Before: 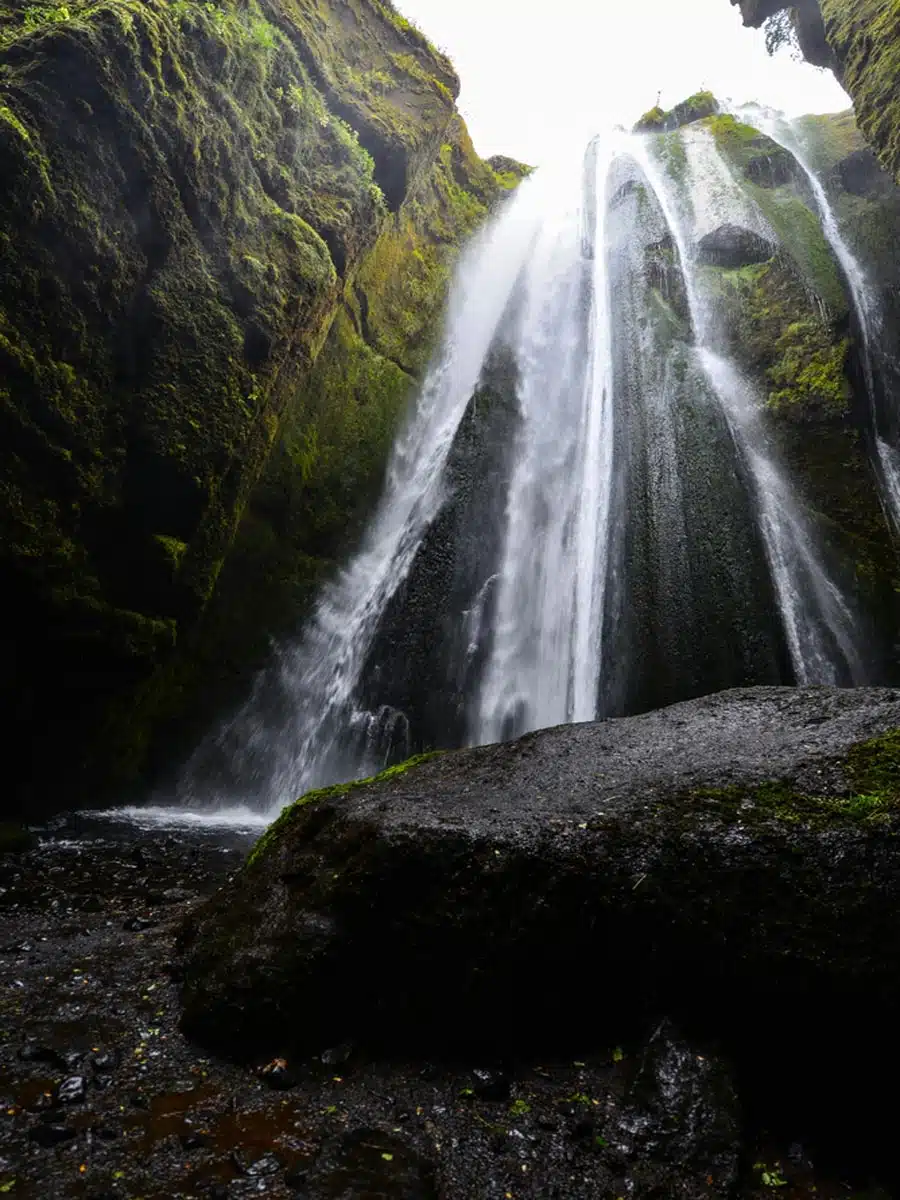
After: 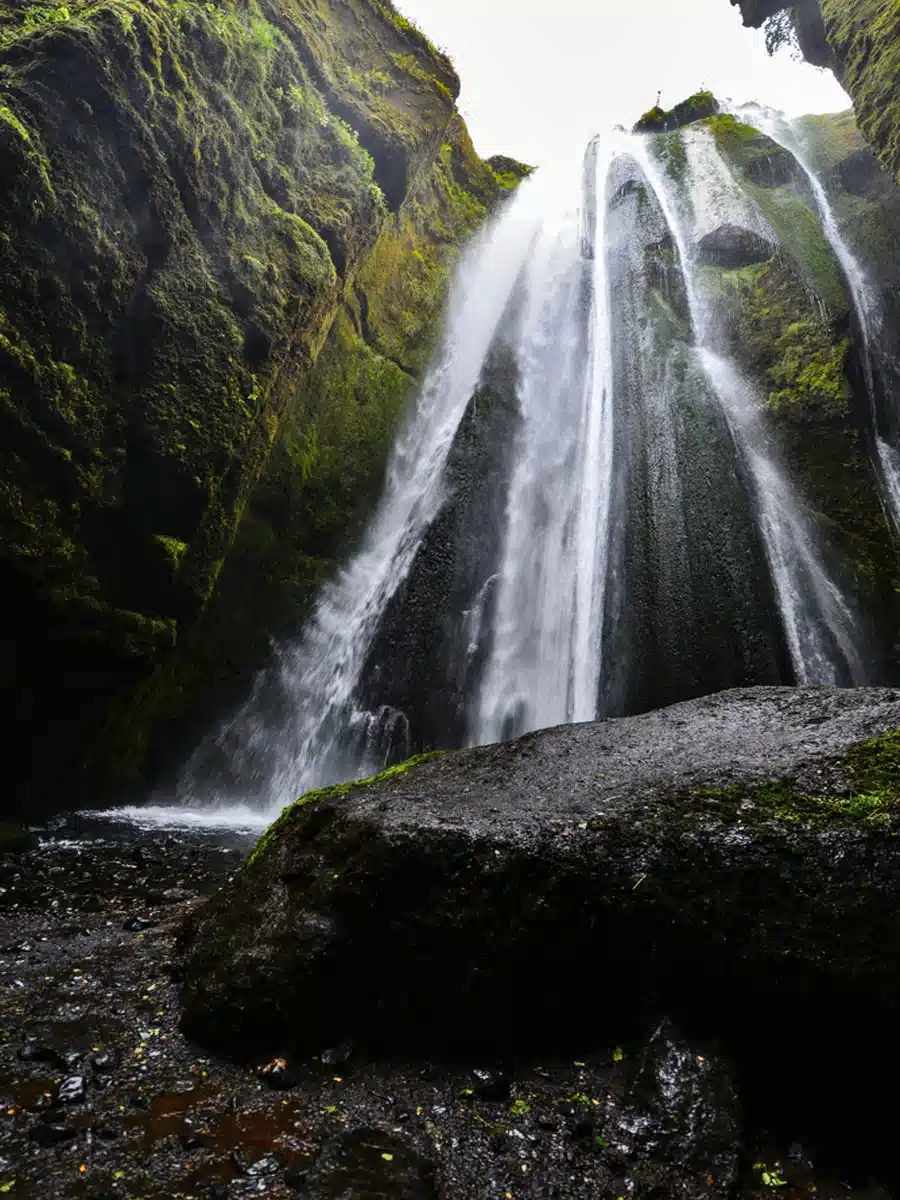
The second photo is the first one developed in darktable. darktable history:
shadows and highlights: radius 108.21, shadows 40.93, highlights -72.25, low approximation 0.01, soften with gaussian
